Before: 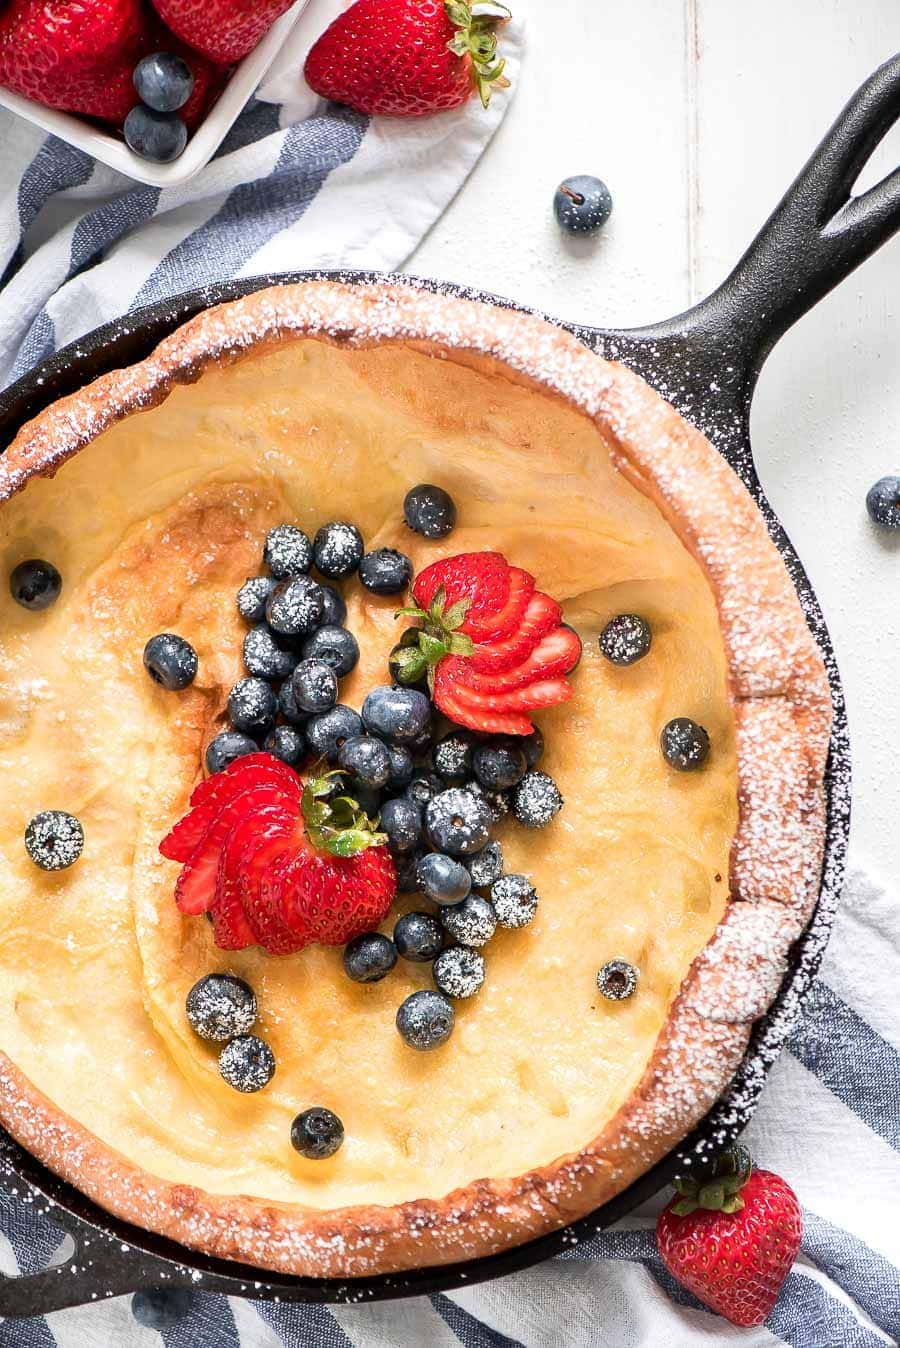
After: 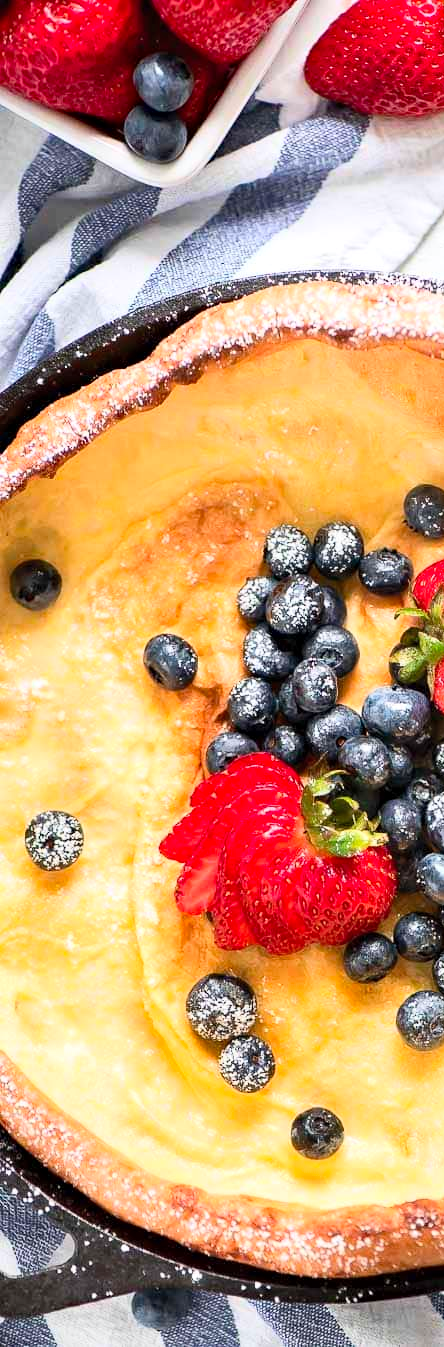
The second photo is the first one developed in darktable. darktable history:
crop and rotate: left 0.008%, top 0%, right 50.578%
haze removal: compatibility mode true, adaptive false
contrast brightness saturation: contrast 0.197, brightness 0.16, saturation 0.216
